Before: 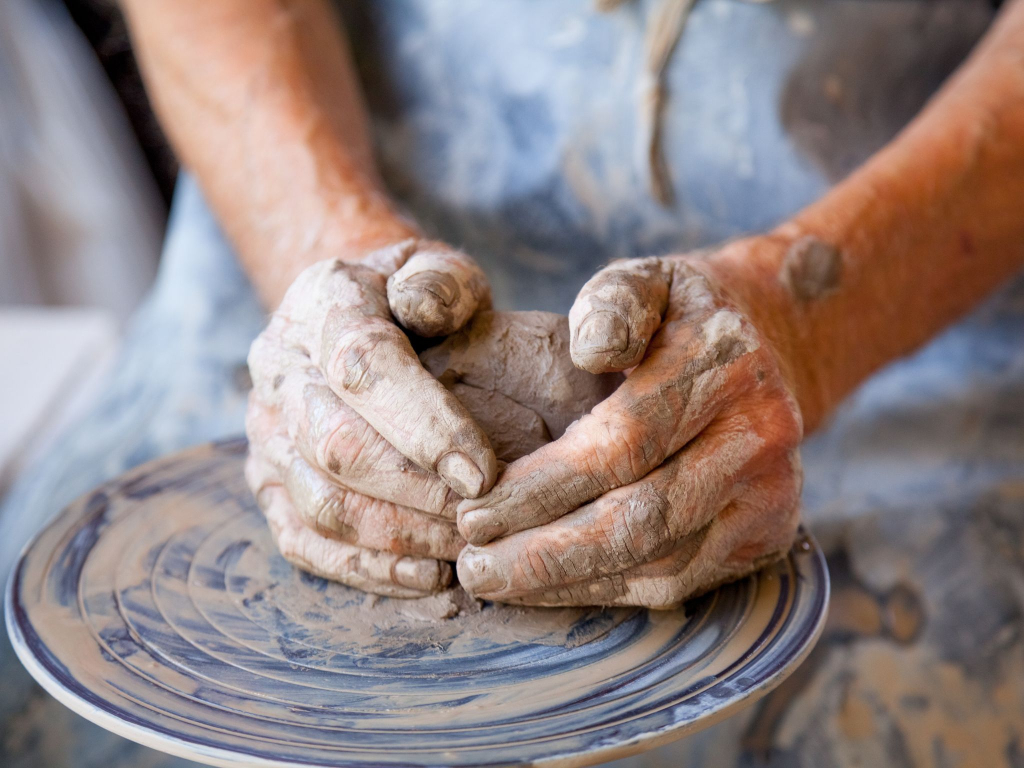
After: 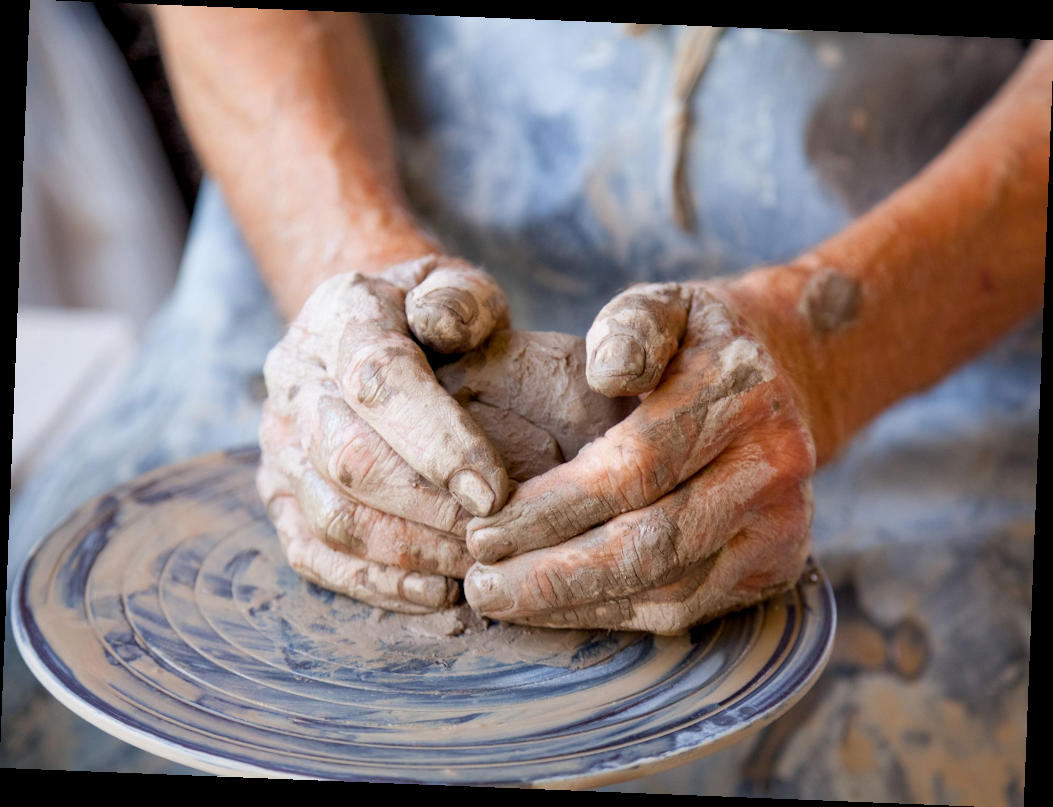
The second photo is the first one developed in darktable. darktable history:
exposure: black level correction 0.002, compensate highlight preservation false
rotate and perspective: rotation 2.27°, automatic cropping off
